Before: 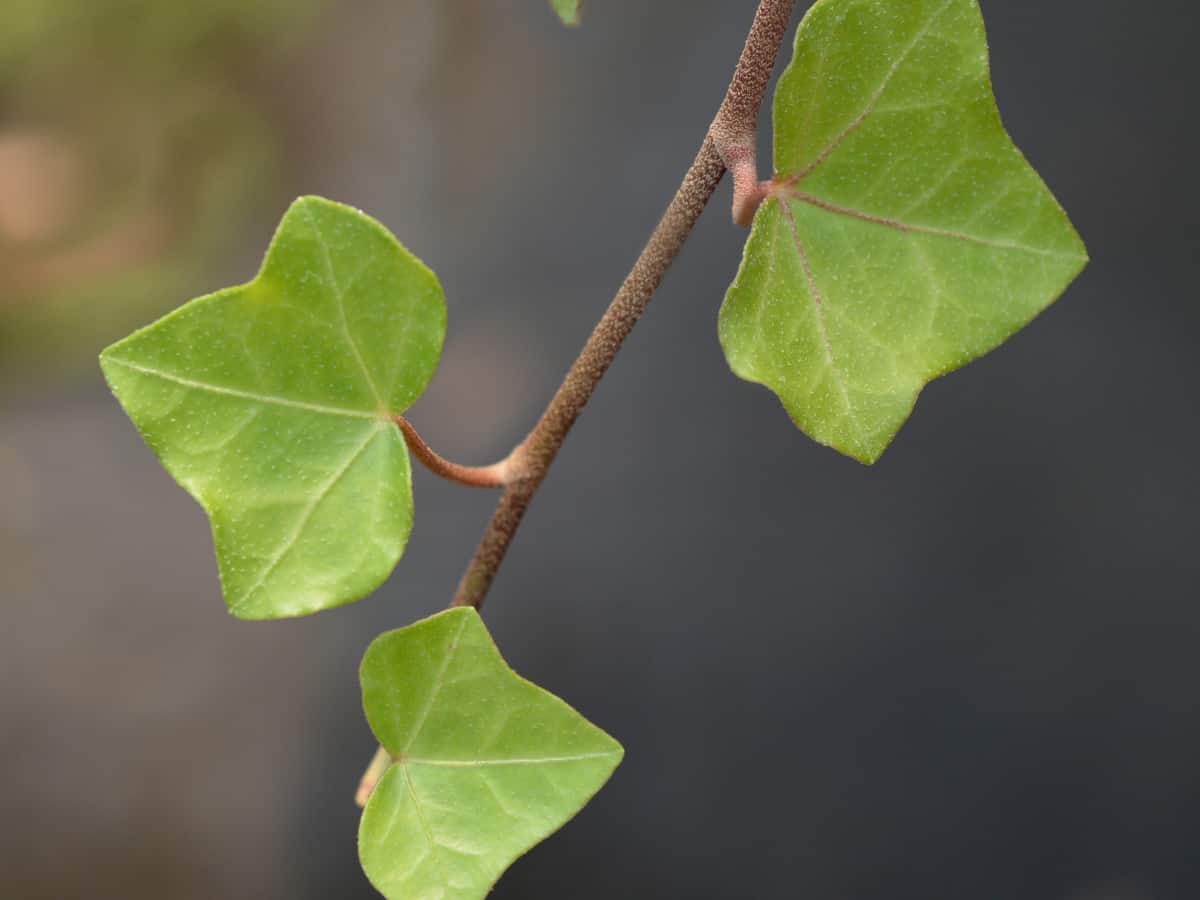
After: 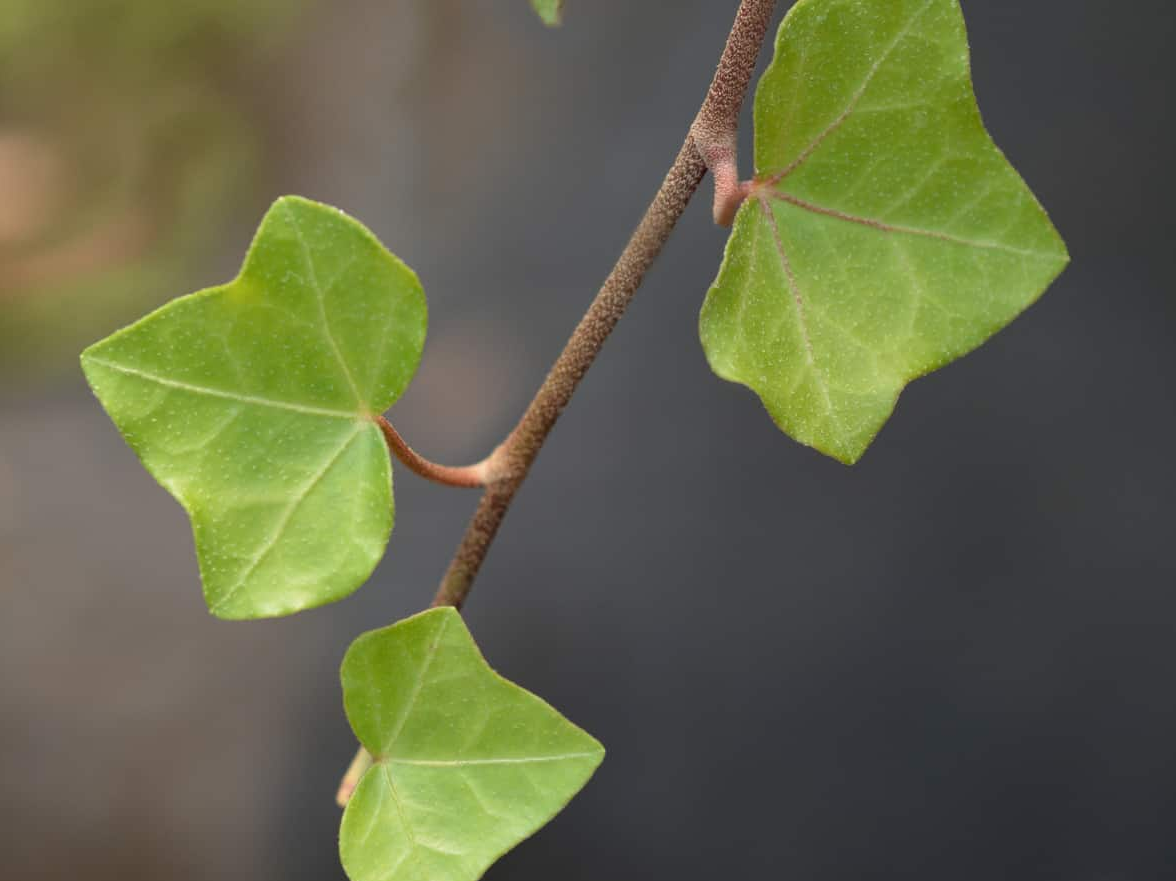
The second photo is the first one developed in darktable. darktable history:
crop: left 1.662%, right 0.276%, bottom 2.016%
